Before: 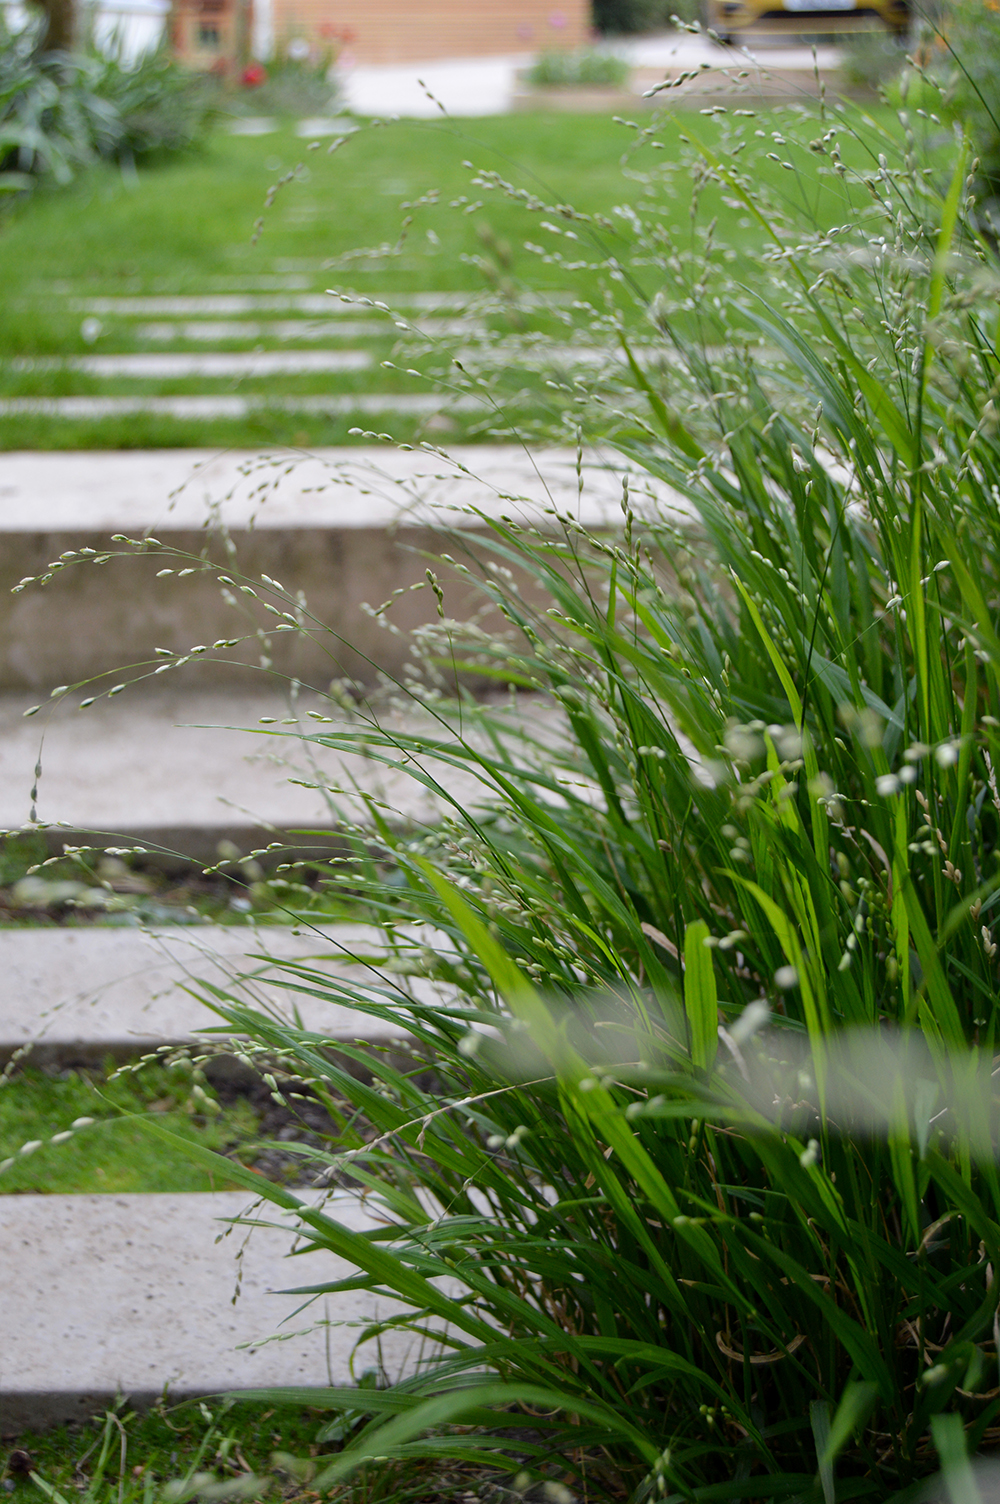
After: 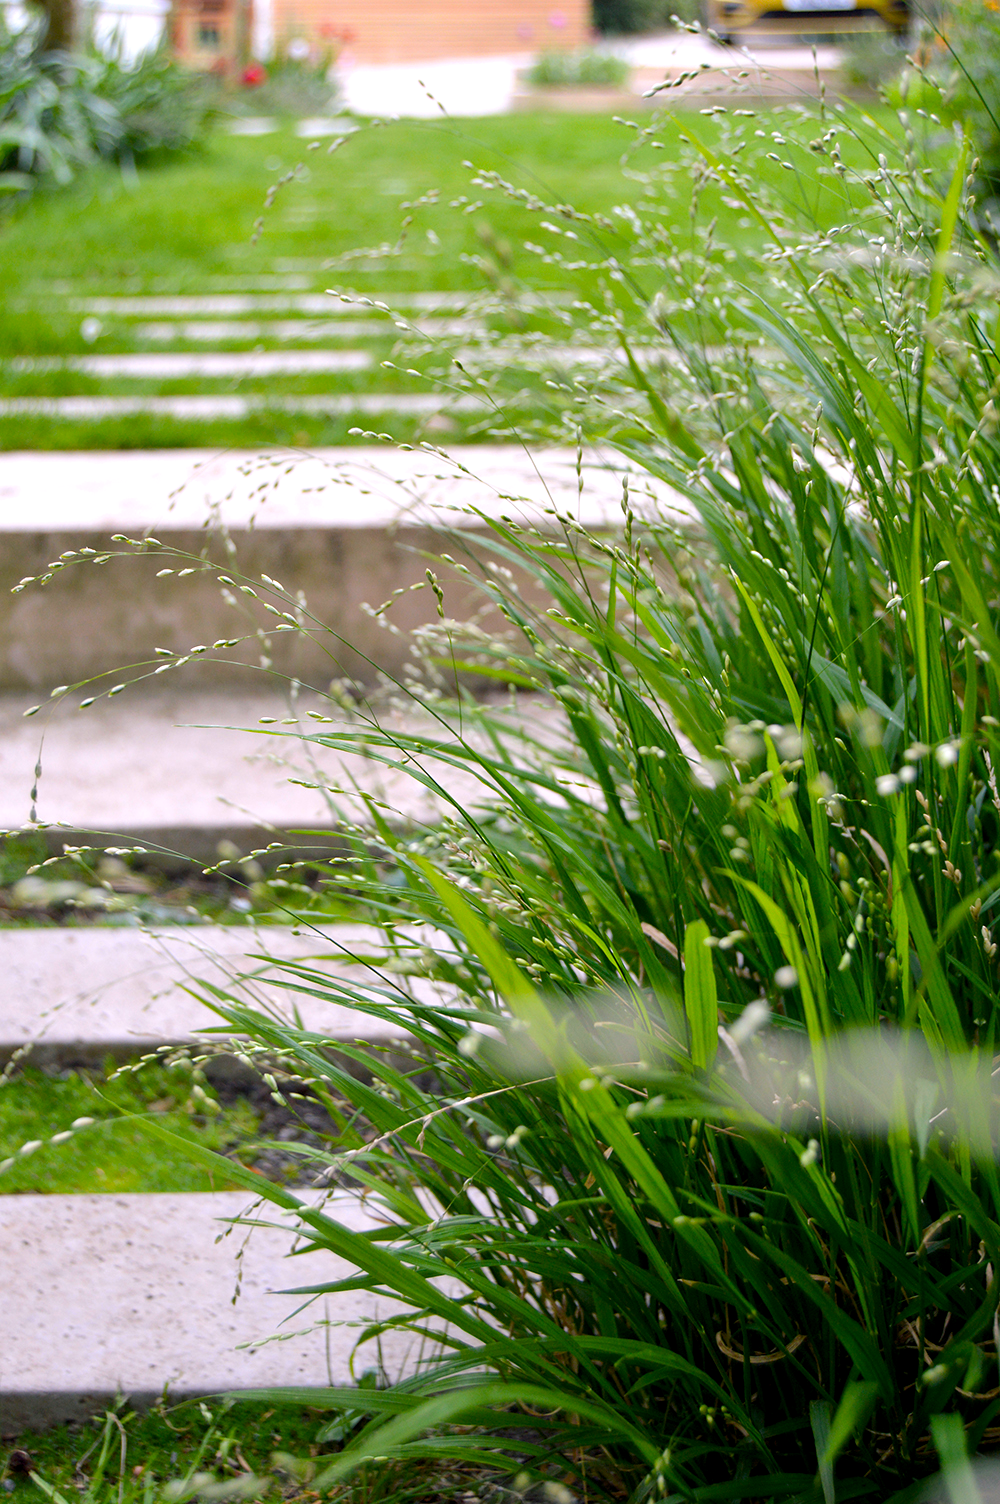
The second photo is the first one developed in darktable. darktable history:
exposure: black level correction 0.001, exposure 0.5 EV, compensate exposure bias true, compensate highlight preservation false
color balance rgb: shadows lift › chroma 2%, shadows lift › hue 217.2°, power › chroma 0.25%, power › hue 60°, highlights gain › chroma 1.5%, highlights gain › hue 309.6°, global offset › luminance -0.25%, perceptual saturation grading › global saturation 15%, global vibrance 15%
